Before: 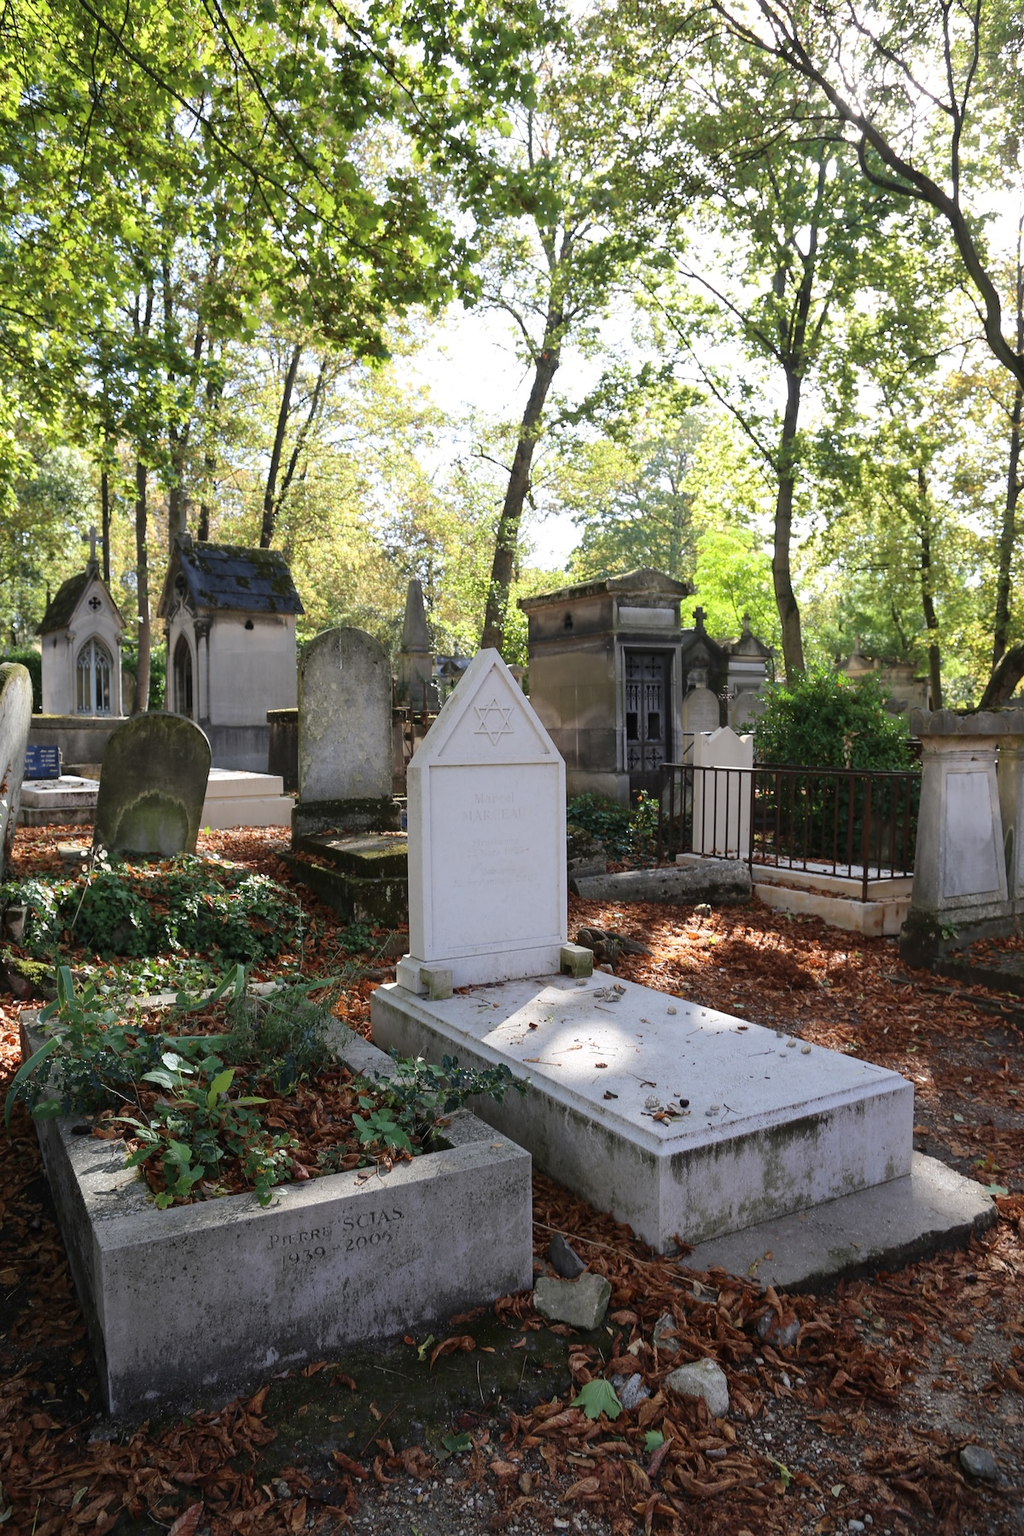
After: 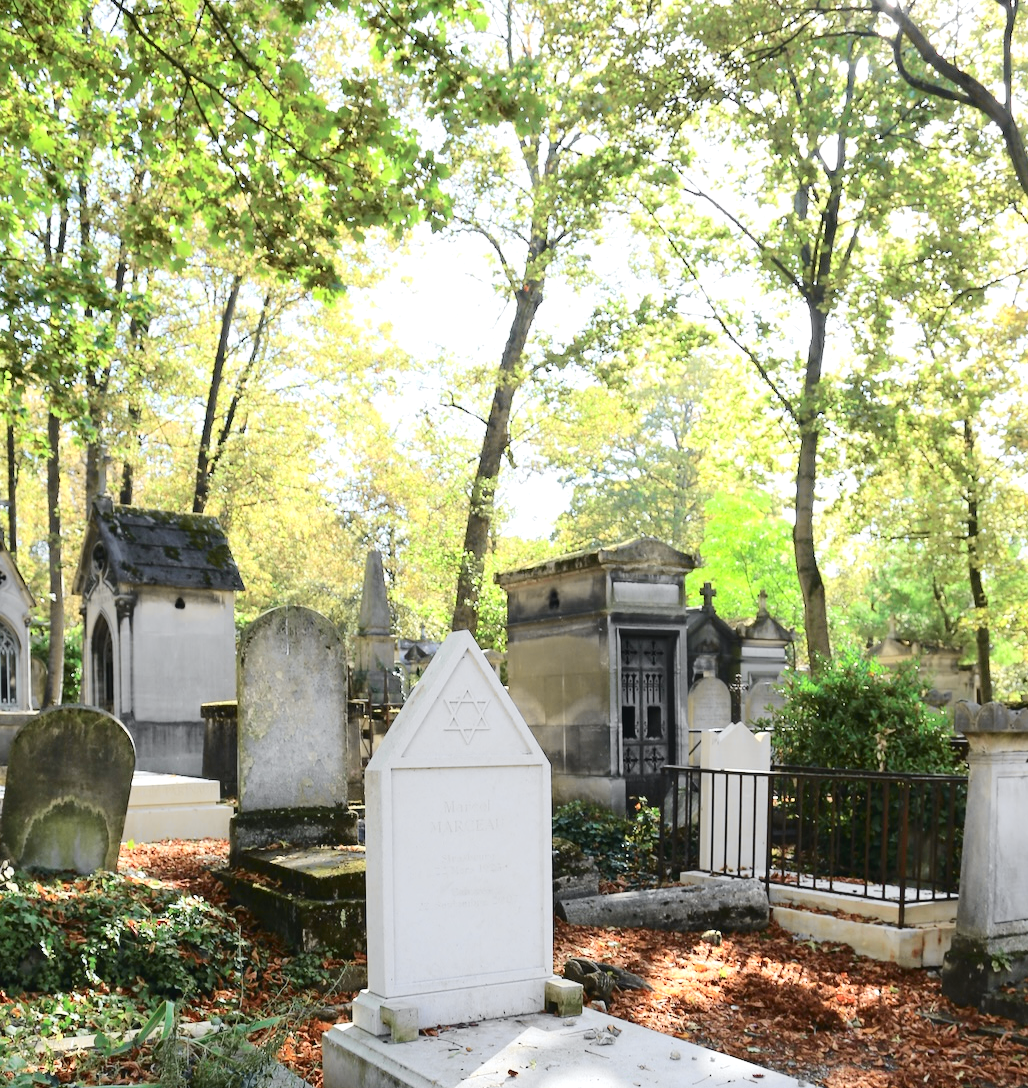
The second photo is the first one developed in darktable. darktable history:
crop and rotate: left 9.345%, top 7.22%, right 4.982%, bottom 32.331%
exposure: black level correction 0.001, exposure 0.5 EV, compensate exposure bias true, compensate highlight preservation false
tone curve: curves: ch0 [(0, 0.026) (0.104, 0.1) (0.233, 0.262) (0.398, 0.507) (0.498, 0.621) (0.65, 0.757) (0.835, 0.883) (1, 0.961)]; ch1 [(0, 0) (0.346, 0.307) (0.408, 0.369) (0.453, 0.457) (0.482, 0.476) (0.502, 0.498) (0.521, 0.503) (0.553, 0.554) (0.638, 0.646) (0.693, 0.727) (1, 1)]; ch2 [(0, 0) (0.366, 0.337) (0.434, 0.46) (0.485, 0.494) (0.5, 0.494) (0.511, 0.508) (0.537, 0.55) (0.579, 0.599) (0.663, 0.67) (1, 1)], color space Lab, independent channels, preserve colors none
